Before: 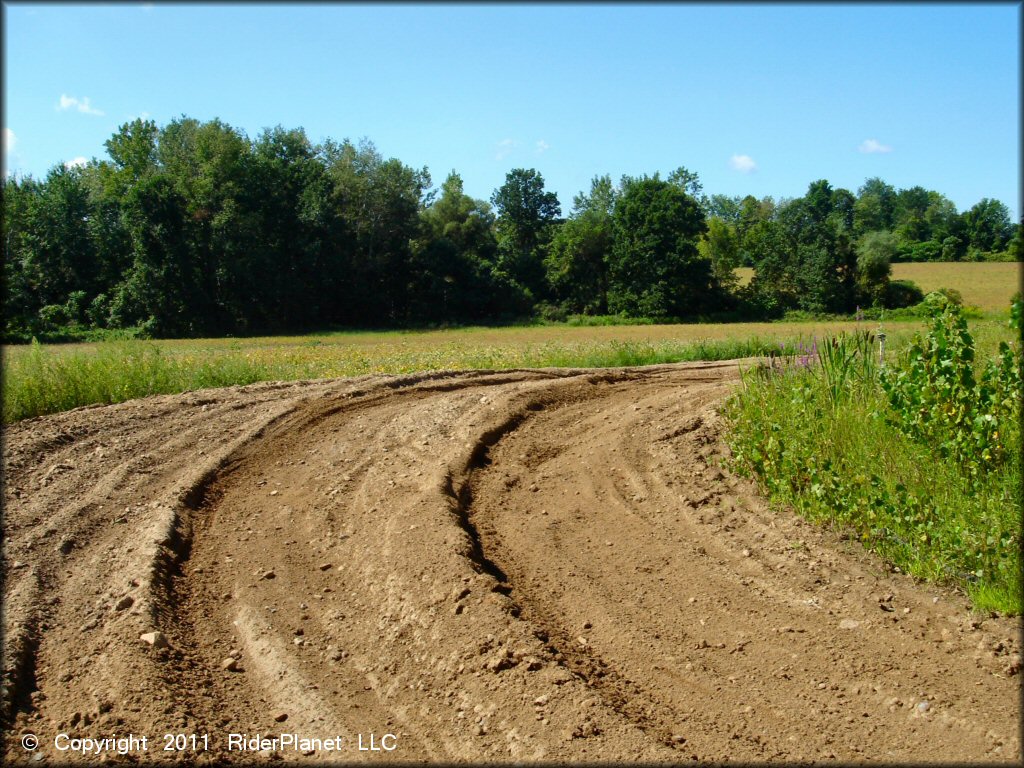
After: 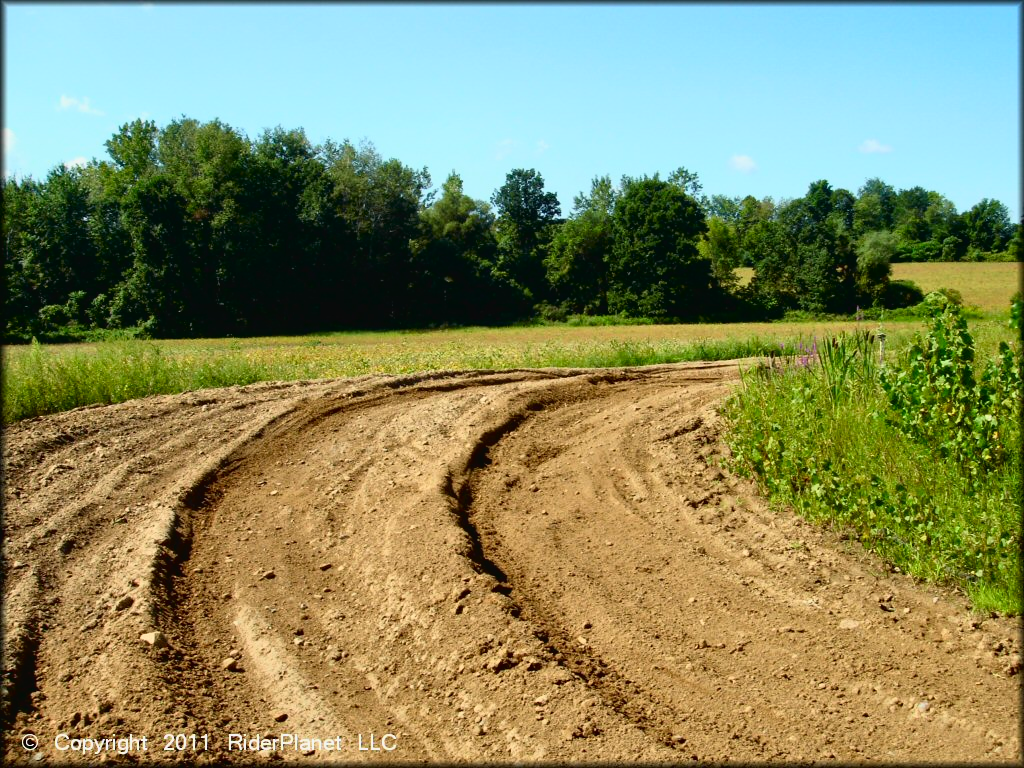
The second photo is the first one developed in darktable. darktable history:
tone curve: curves: ch0 [(0, 0.024) (0.031, 0.027) (0.113, 0.069) (0.198, 0.18) (0.304, 0.303) (0.441, 0.462) (0.557, 0.6) (0.711, 0.79) (0.812, 0.878) (0.927, 0.935) (1, 0.963)]; ch1 [(0, 0) (0.222, 0.2) (0.343, 0.325) (0.45, 0.441) (0.502, 0.501) (0.527, 0.534) (0.55, 0.561) (0.632, 0.656) (0.735, 0.754) (1, 1)]; ch2 [(0, 0) (0.249, 0.222) (0.352, 0.348) (0.424, 0.439) (0.476, 0.482) (0.499, 0.501) (0.517, 0.516) (0.532, 0.544) (0.558, 0.585) (0.596, 0.629) (0.726, 0.745) (0.82, 0.796) (0.998, 0.928)], color space Lab, independent channels, preserve colors none
